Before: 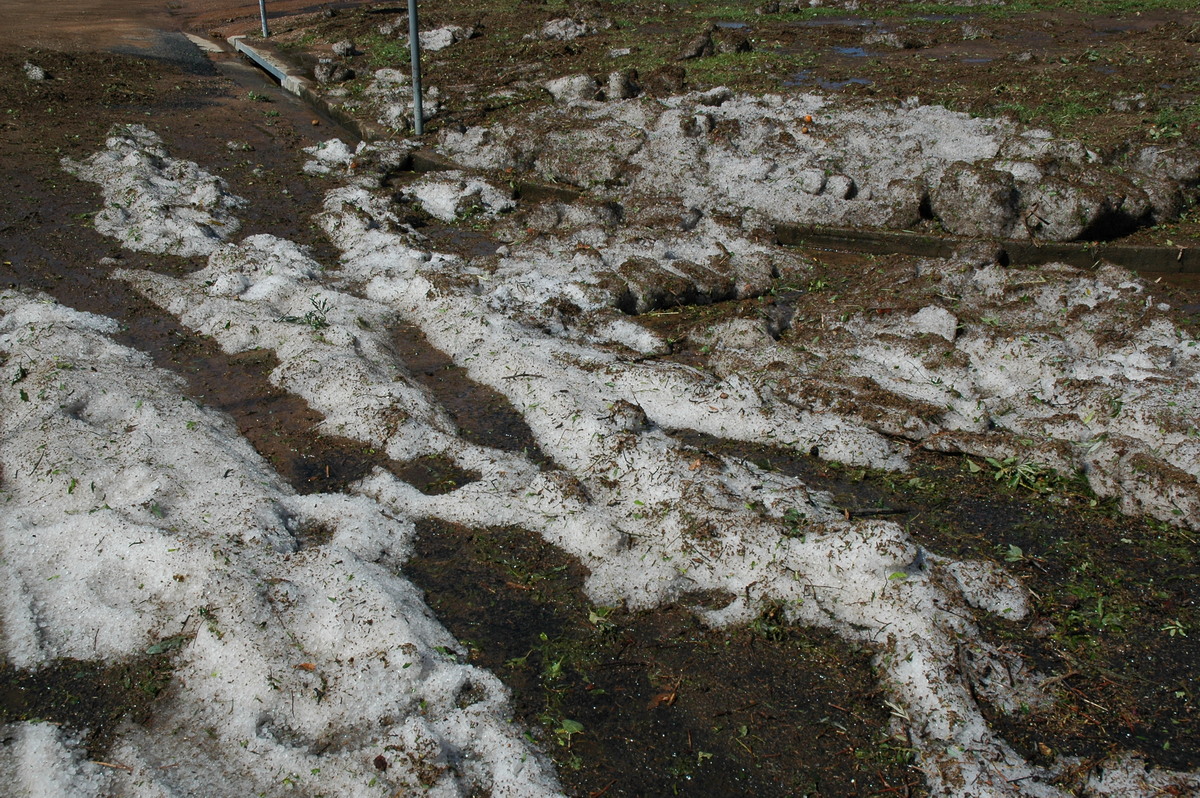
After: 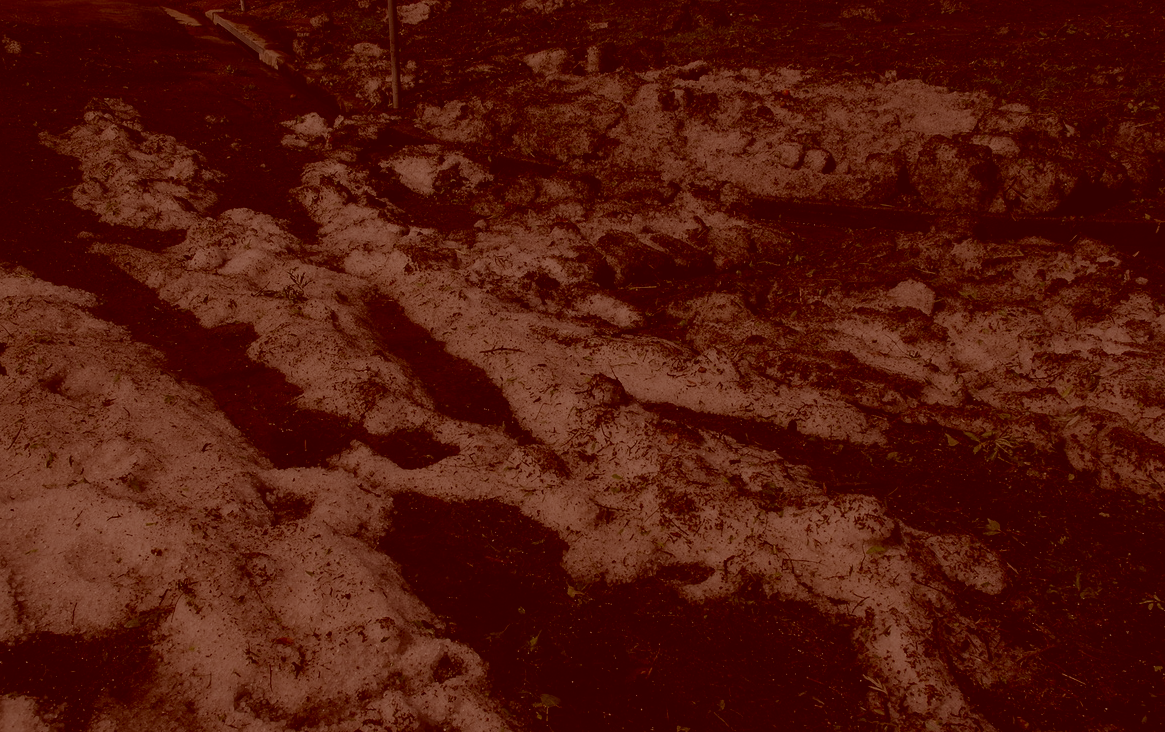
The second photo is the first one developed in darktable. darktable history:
exposure: exposure -2.369 EV, compensate exposure bias true, compensate highlight preservation false
crop: left 1.89%, top 3.317%, right 0.957%, bottom 4.887%
color correction: highlights a* 9.17, highlights b* 8.49, shadows a* 39.36, shadows b* 39.43, saturation 0.801
